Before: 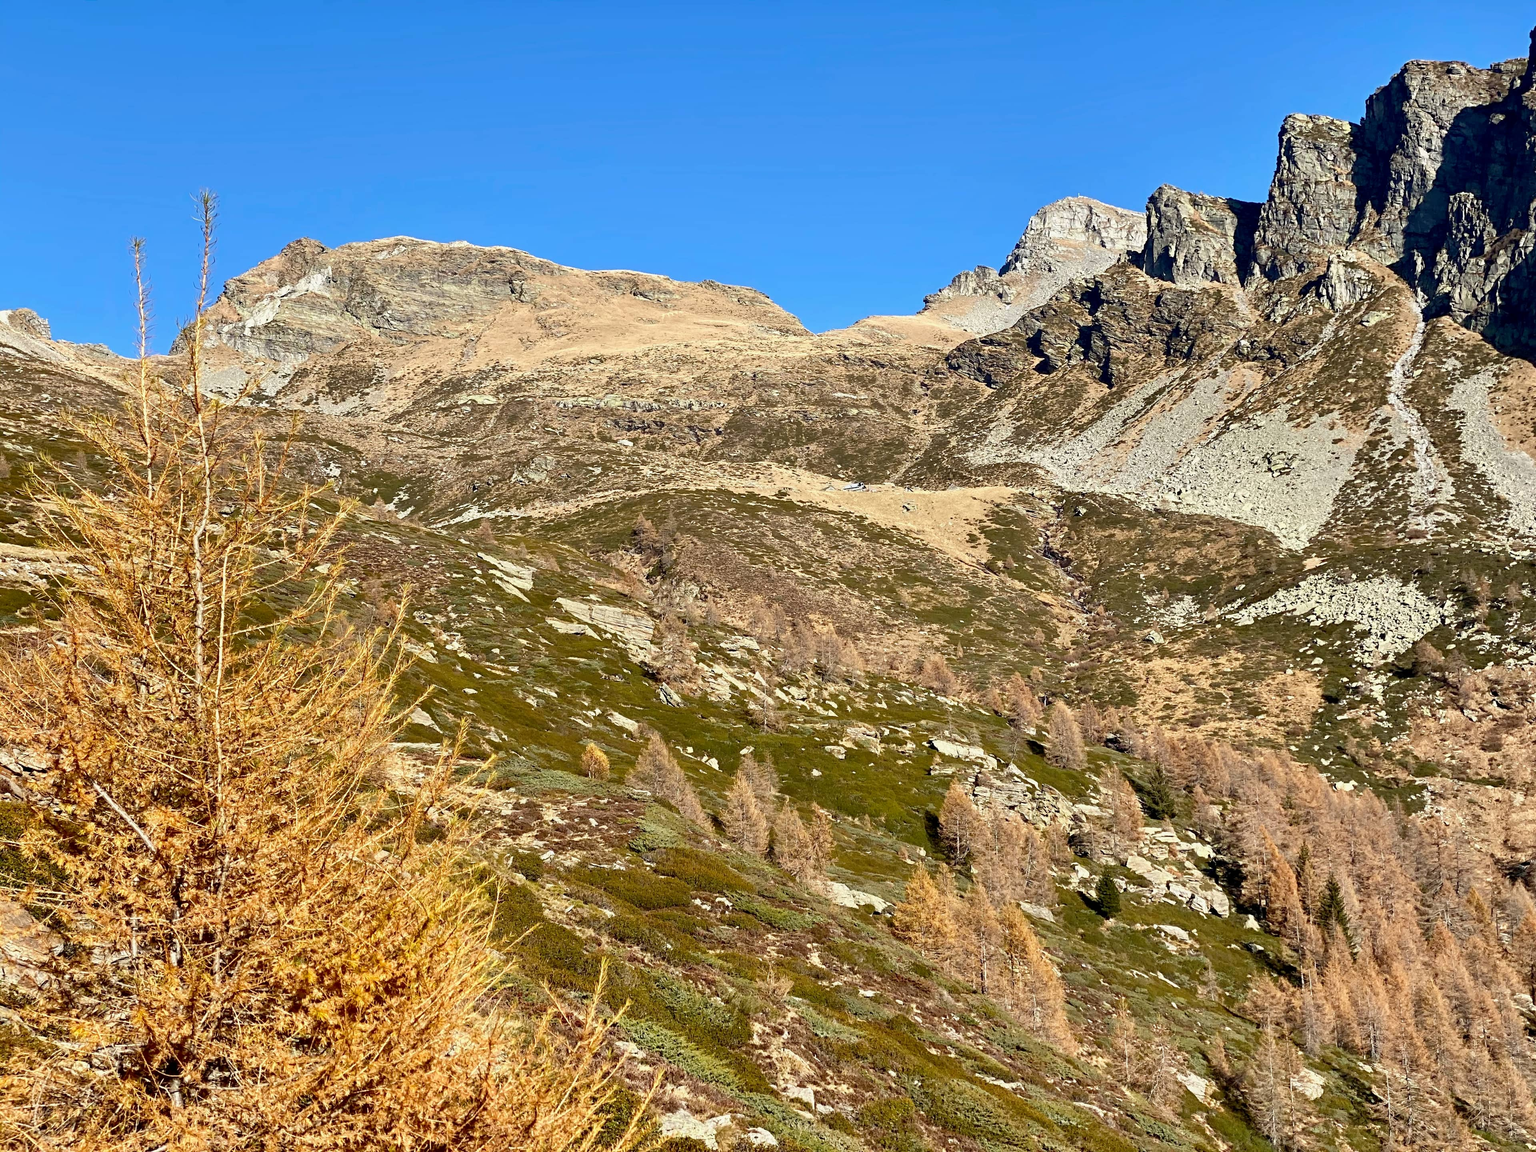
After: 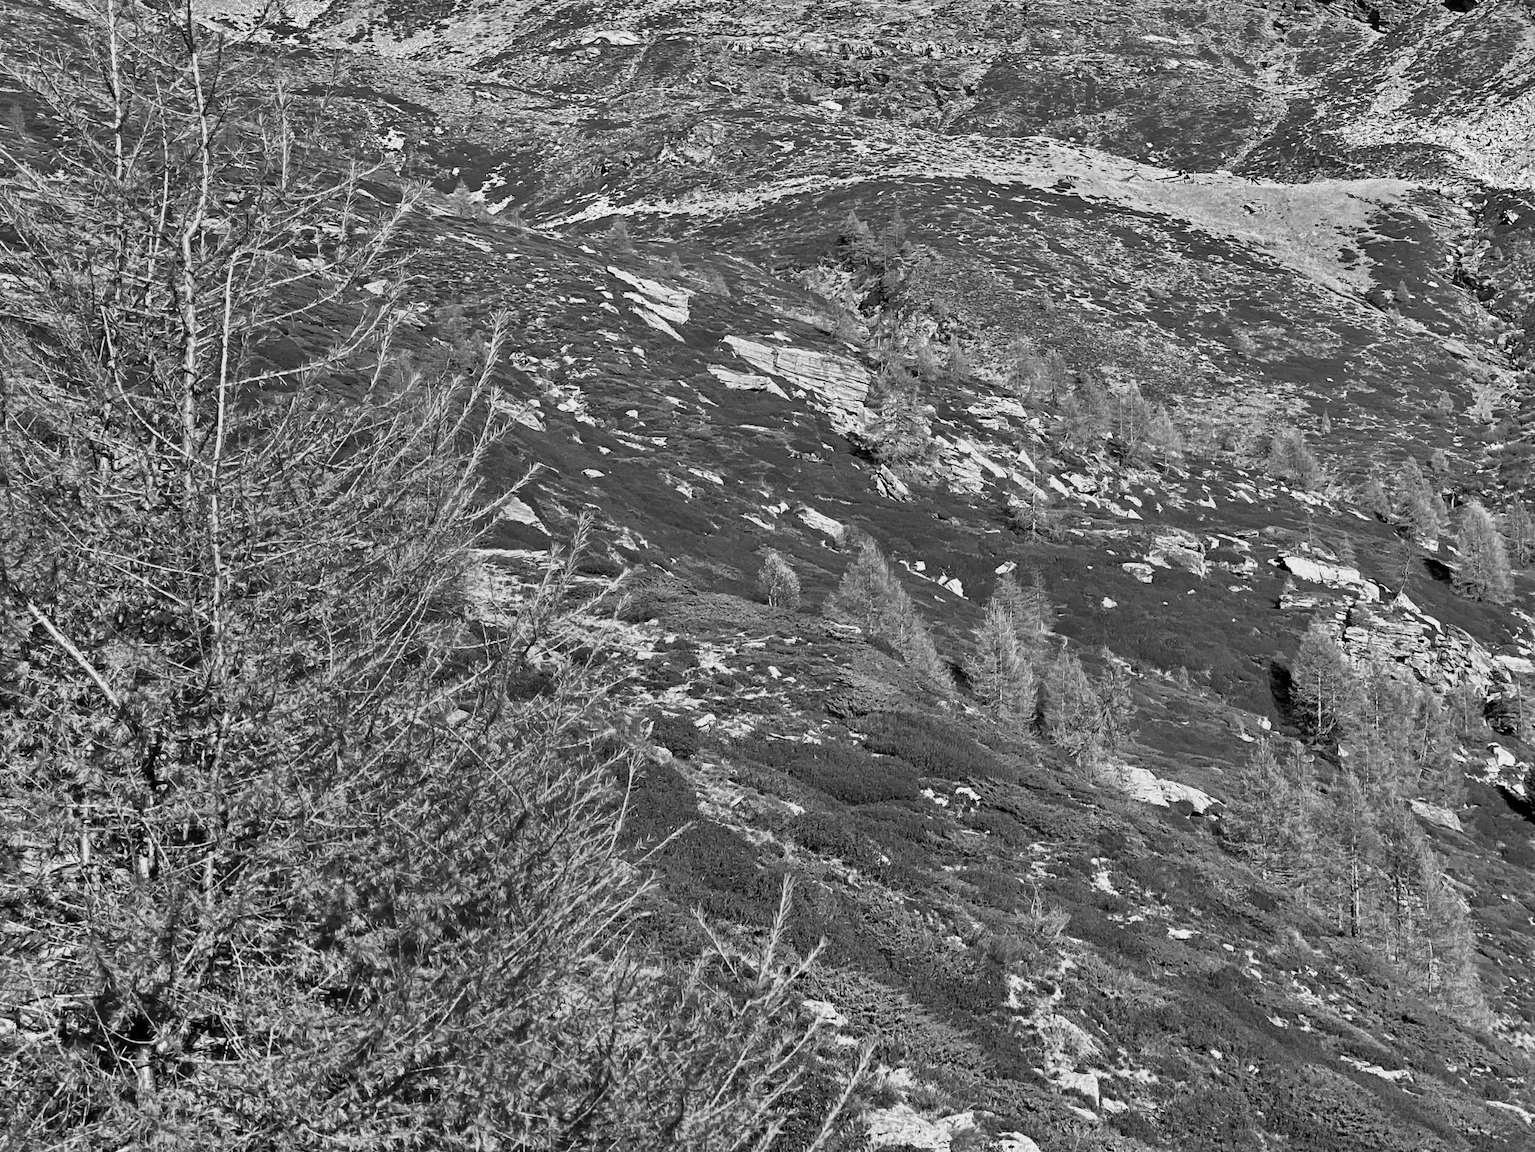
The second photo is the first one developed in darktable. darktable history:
monochrome: a 0, b 0, size 0.5, highlights 0.57
crop and rotate: angle -0.82°, left 3.85%, top 31.828%, right 27.992%
shadows and highlights: shadows 24.5, highlights -78.15, soften with gaussian
white balance: red 1.138, green 0.996, blue 0.812
